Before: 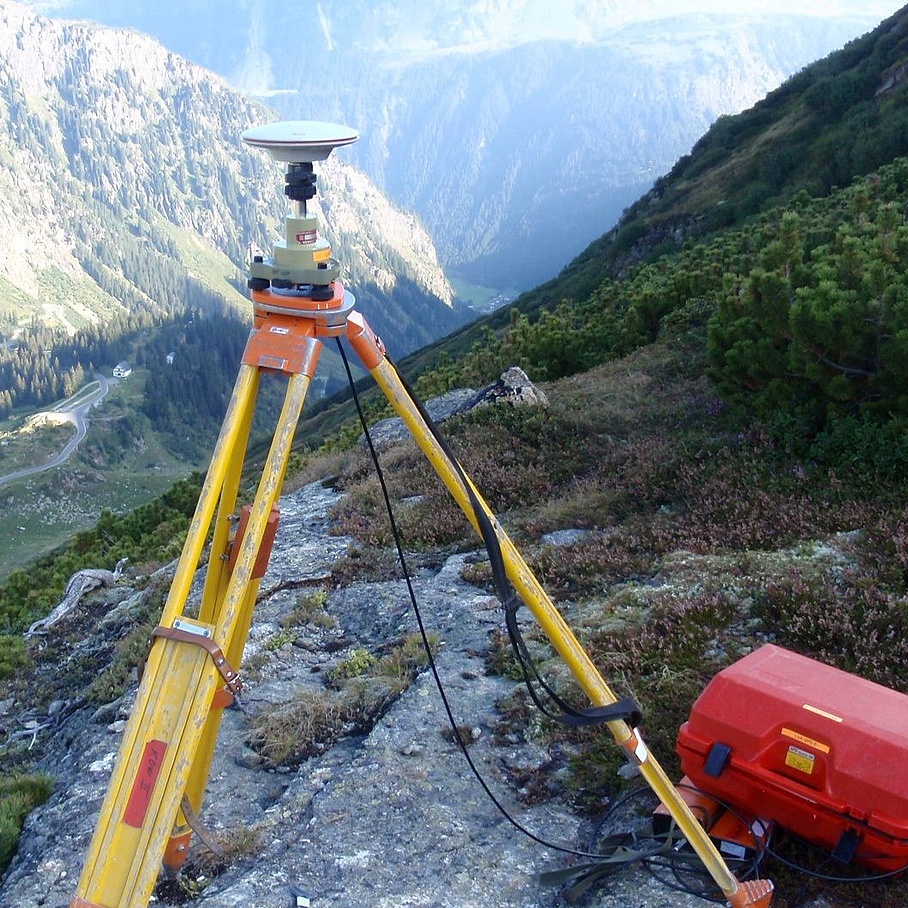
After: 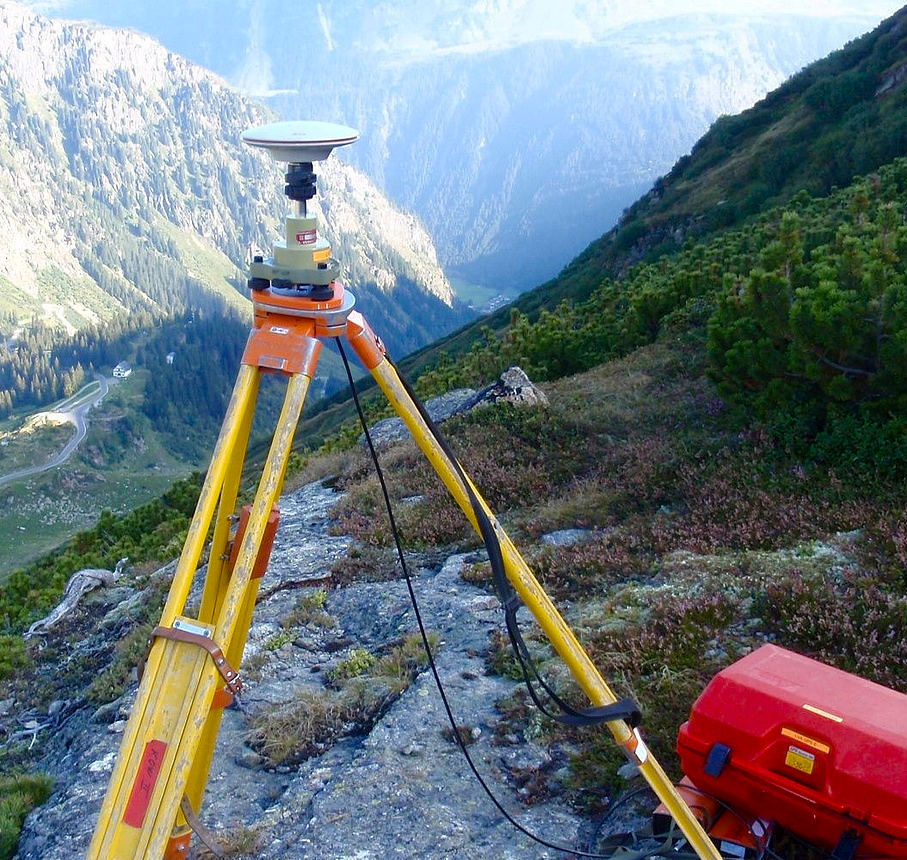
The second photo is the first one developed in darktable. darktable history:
crop and rotate: top 0.011%, bottom 5.217%
color balance rgb: perceptual saturation grading › global saturation 20%, perceptual saturation grading › highlights -24.79%, perceptual saturation grading › shadows 24.222%, global vibrance 20%
